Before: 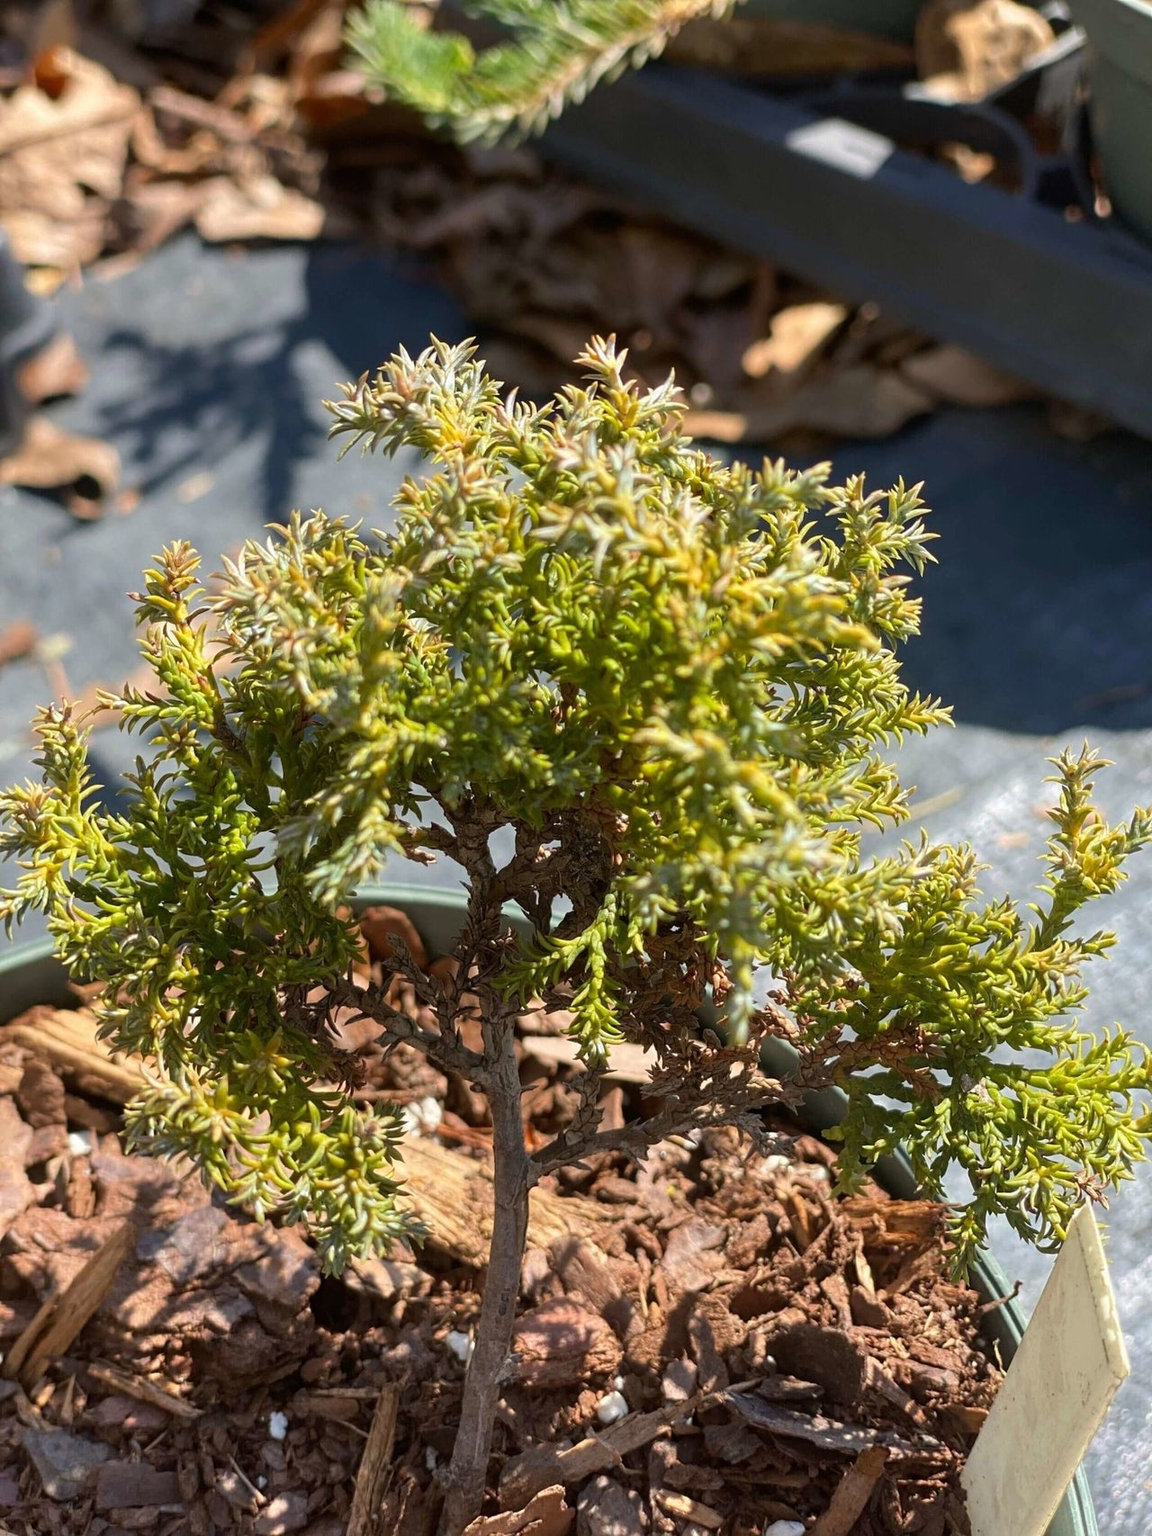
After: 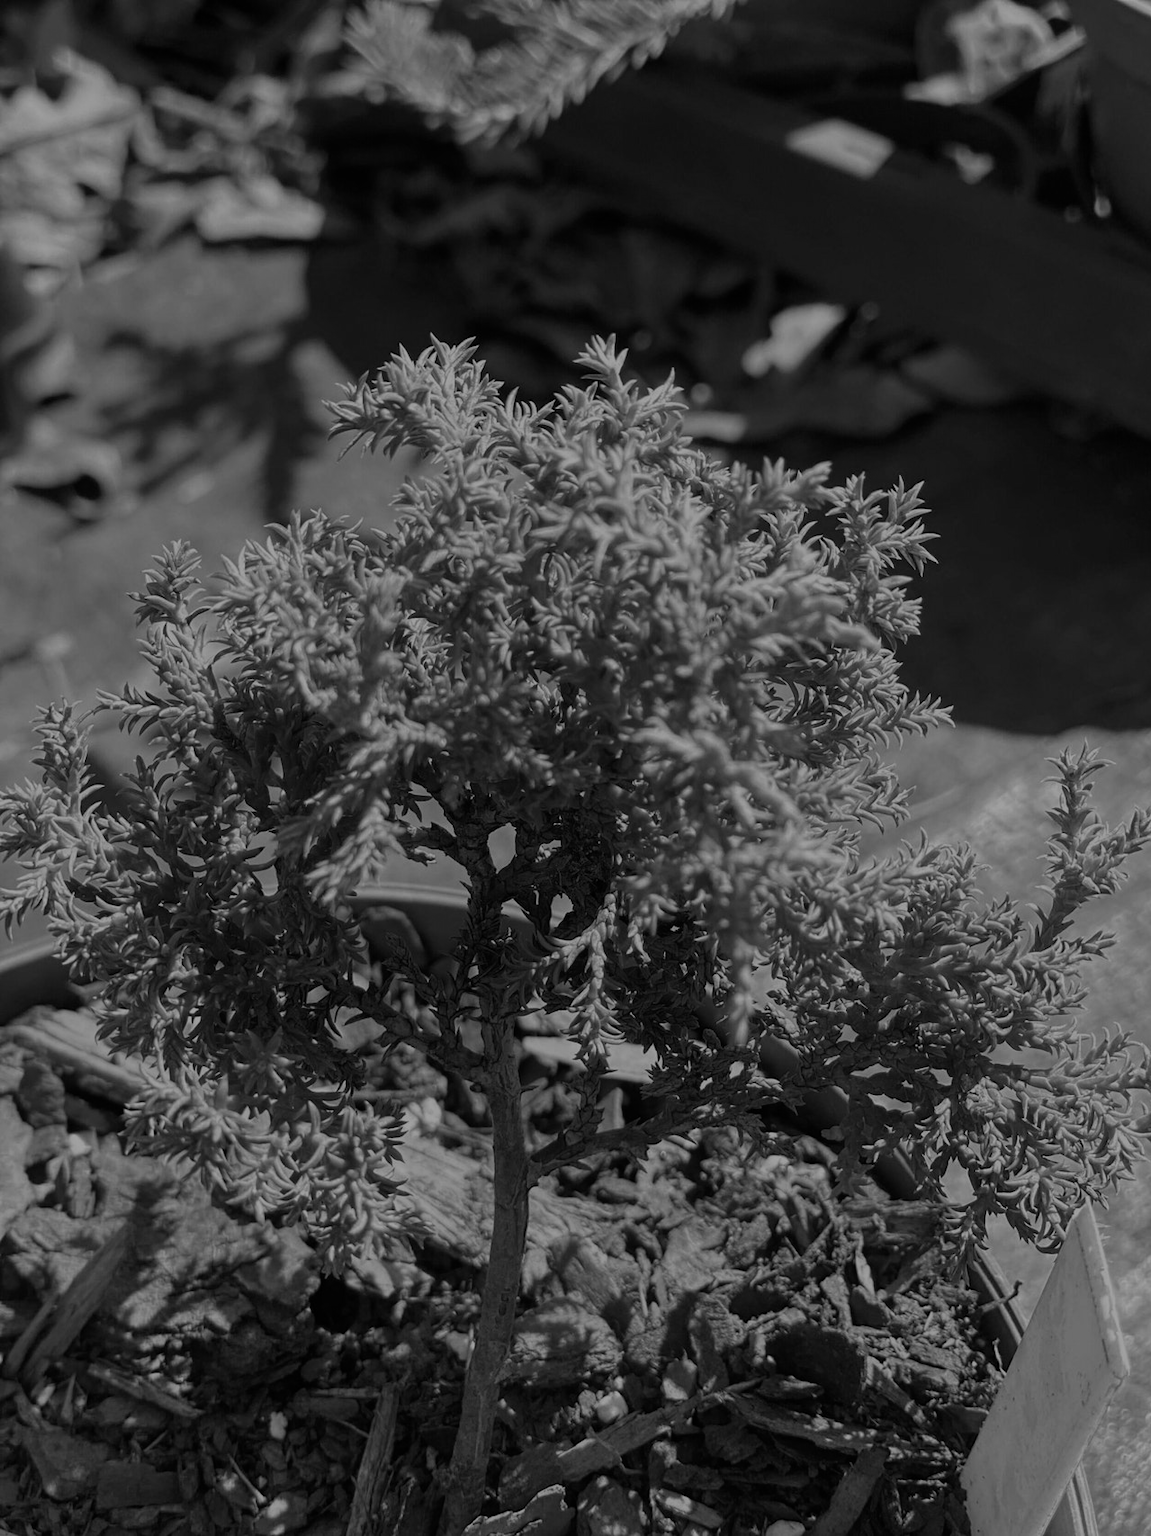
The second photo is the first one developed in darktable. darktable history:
exposure: exposure -1.468 EV, compensate highlight preservation false
monochrome: on, module defaults
